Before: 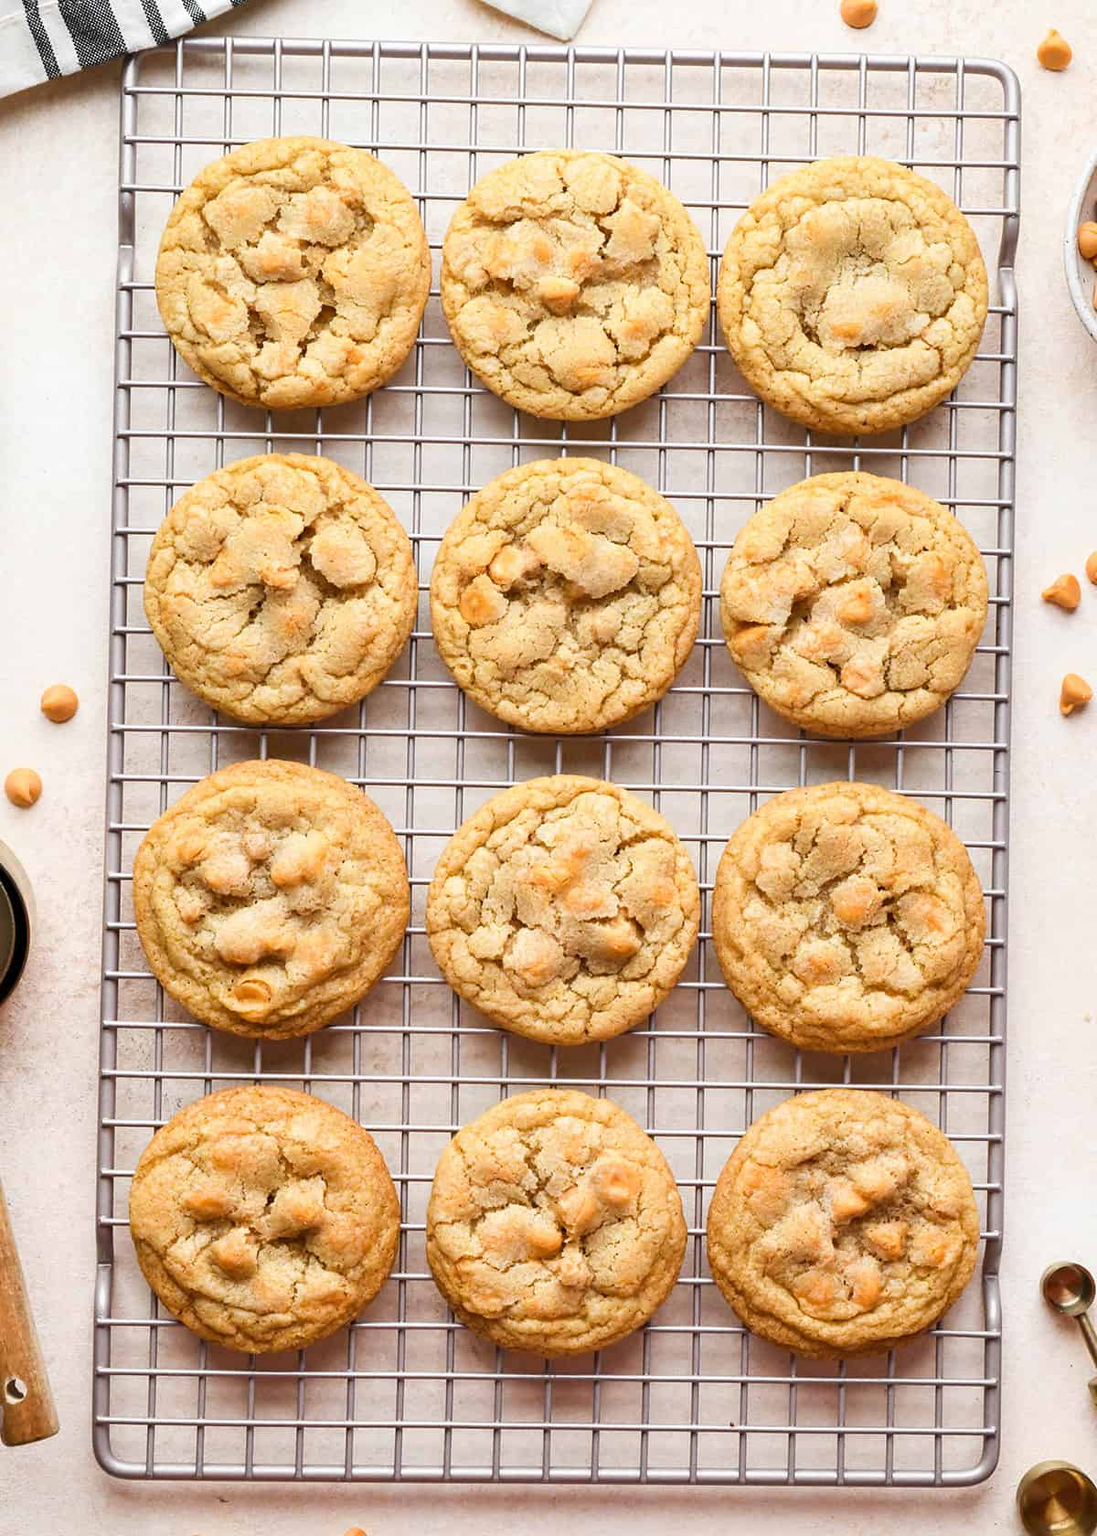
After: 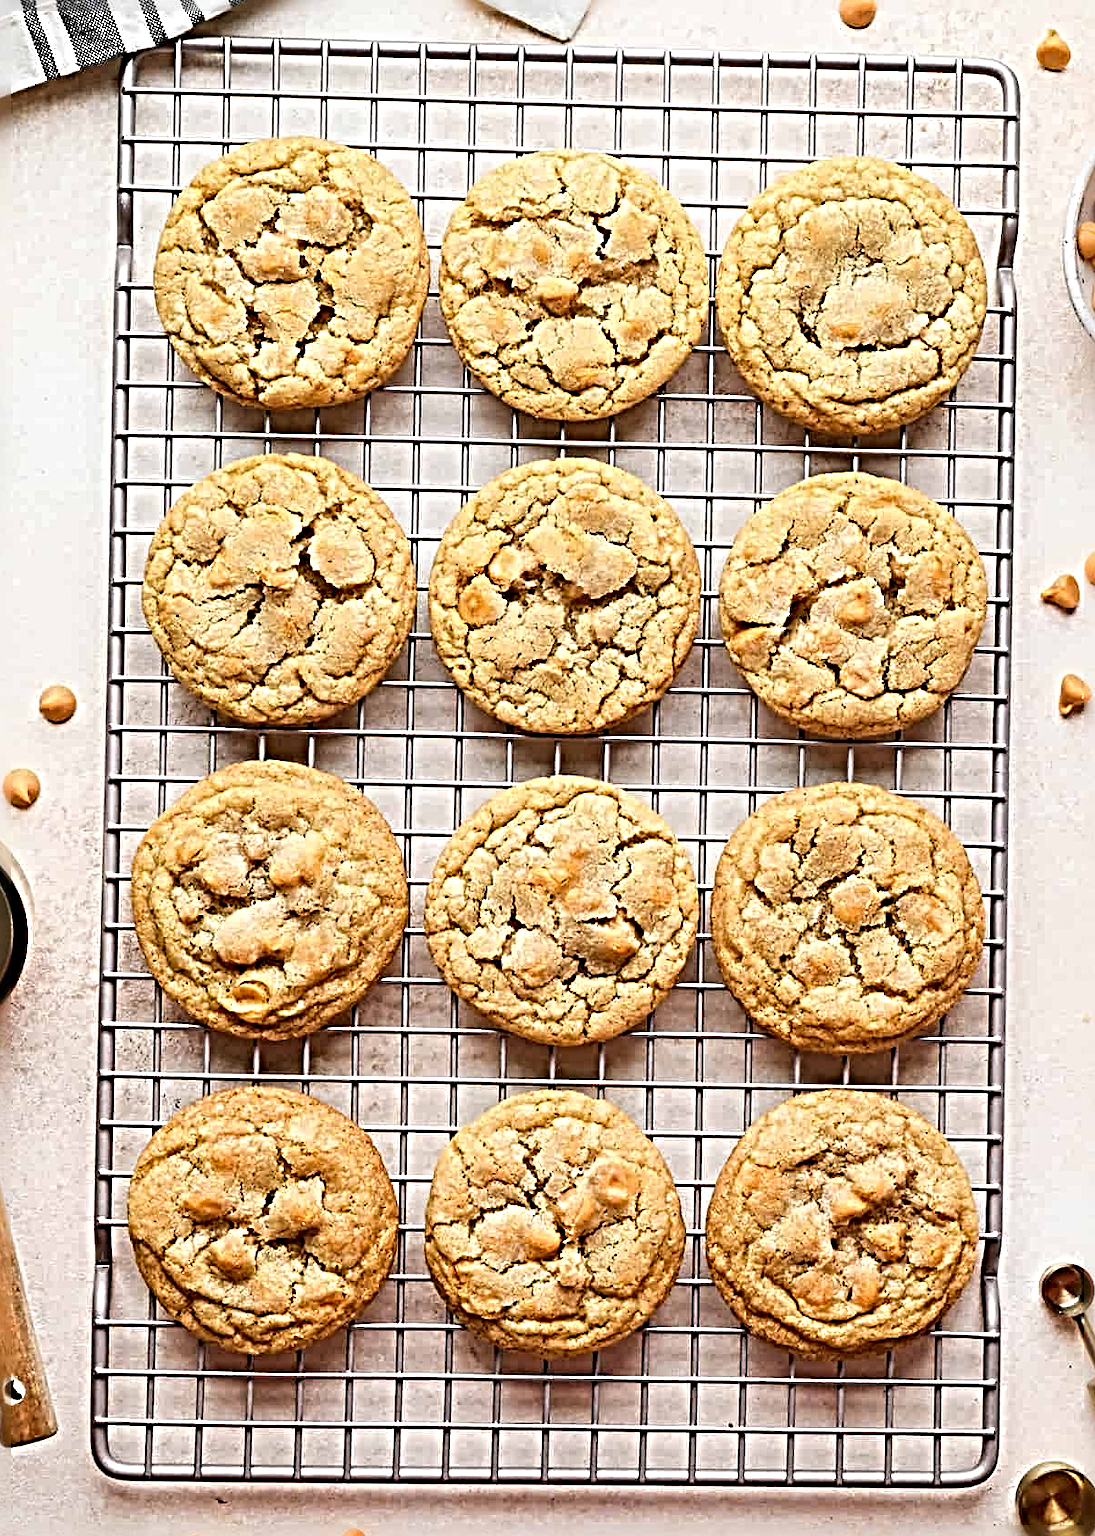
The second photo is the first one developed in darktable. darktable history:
sharpen: radius 6.282, amount 1.801, threshold 0.101
crop and rotate: left 0.191%, bottom 0.004%
